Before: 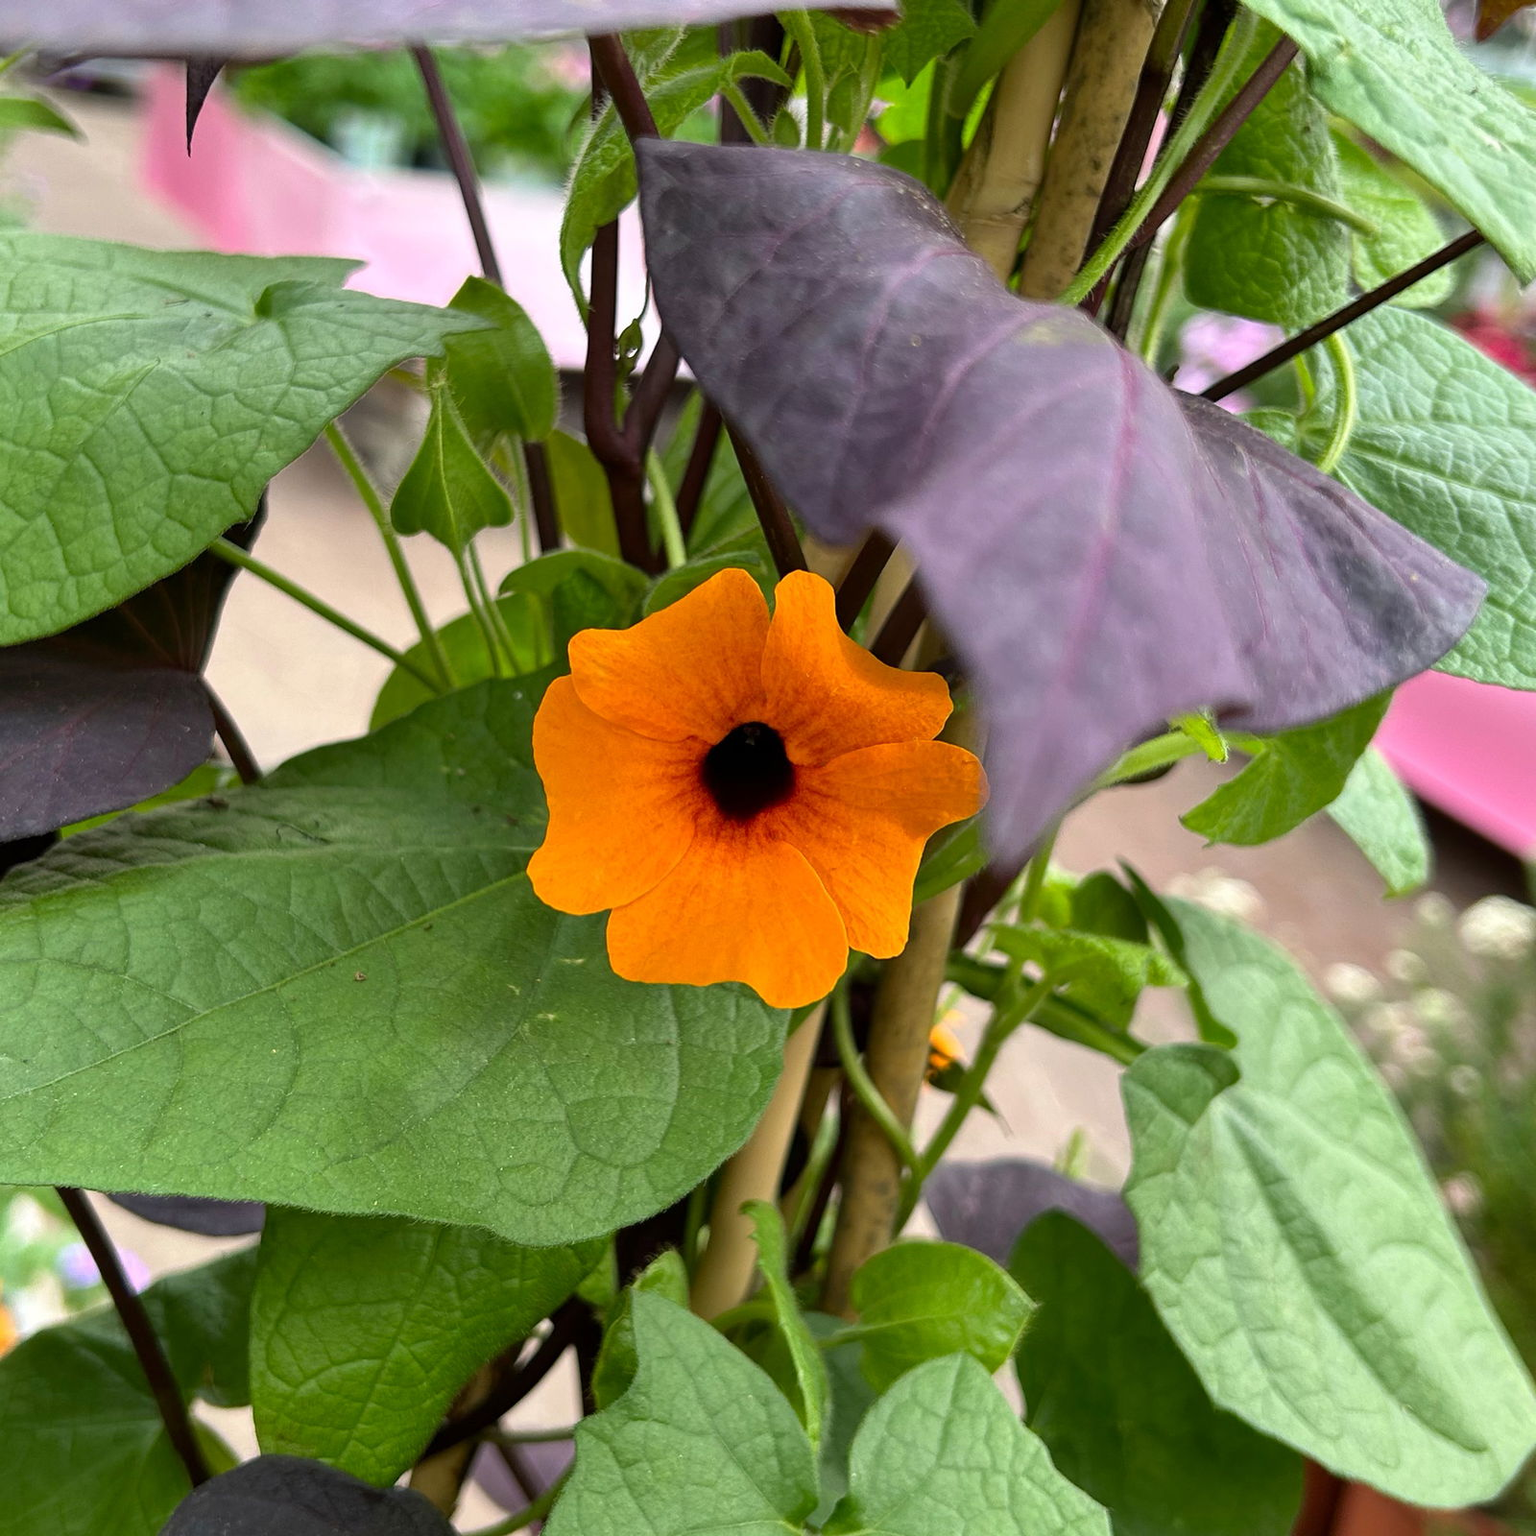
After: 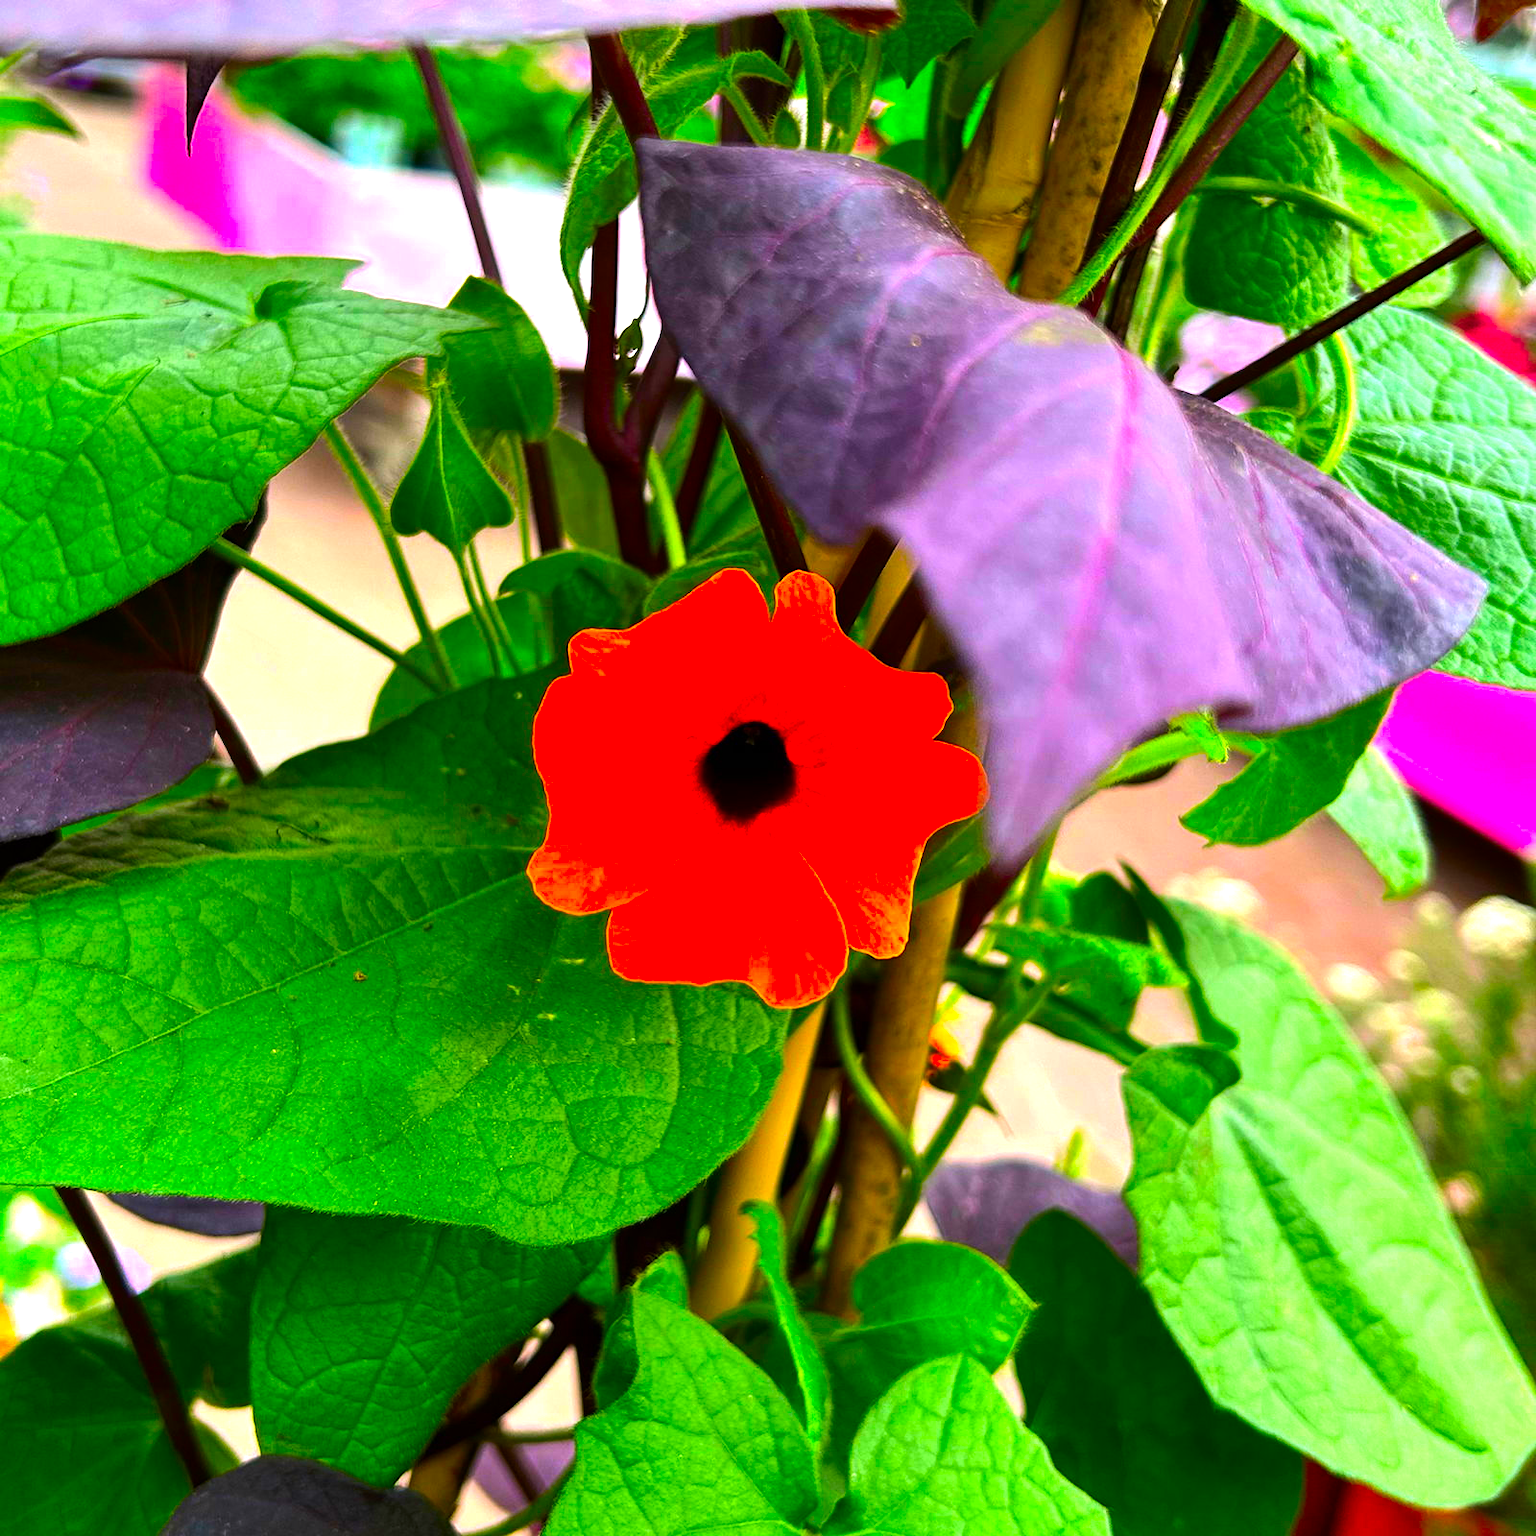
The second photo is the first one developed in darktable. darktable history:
tone equalizer: -8 EV -0.75 EV, -7 EV -0.7 EV, -6 EV -0.6 EV, -5 EV -0.4 EV, -3 EV 0.4 EV, -2 EV 0.6 EV, -1 EV 0.7 EV, +0 EV 0.75 EV, edges refinement/feathering 500, mask exposure compensation -1.57 EV, preserve details no
color correction: highlights a* 1.59, highlights b* -1.7, saturation 2.48
